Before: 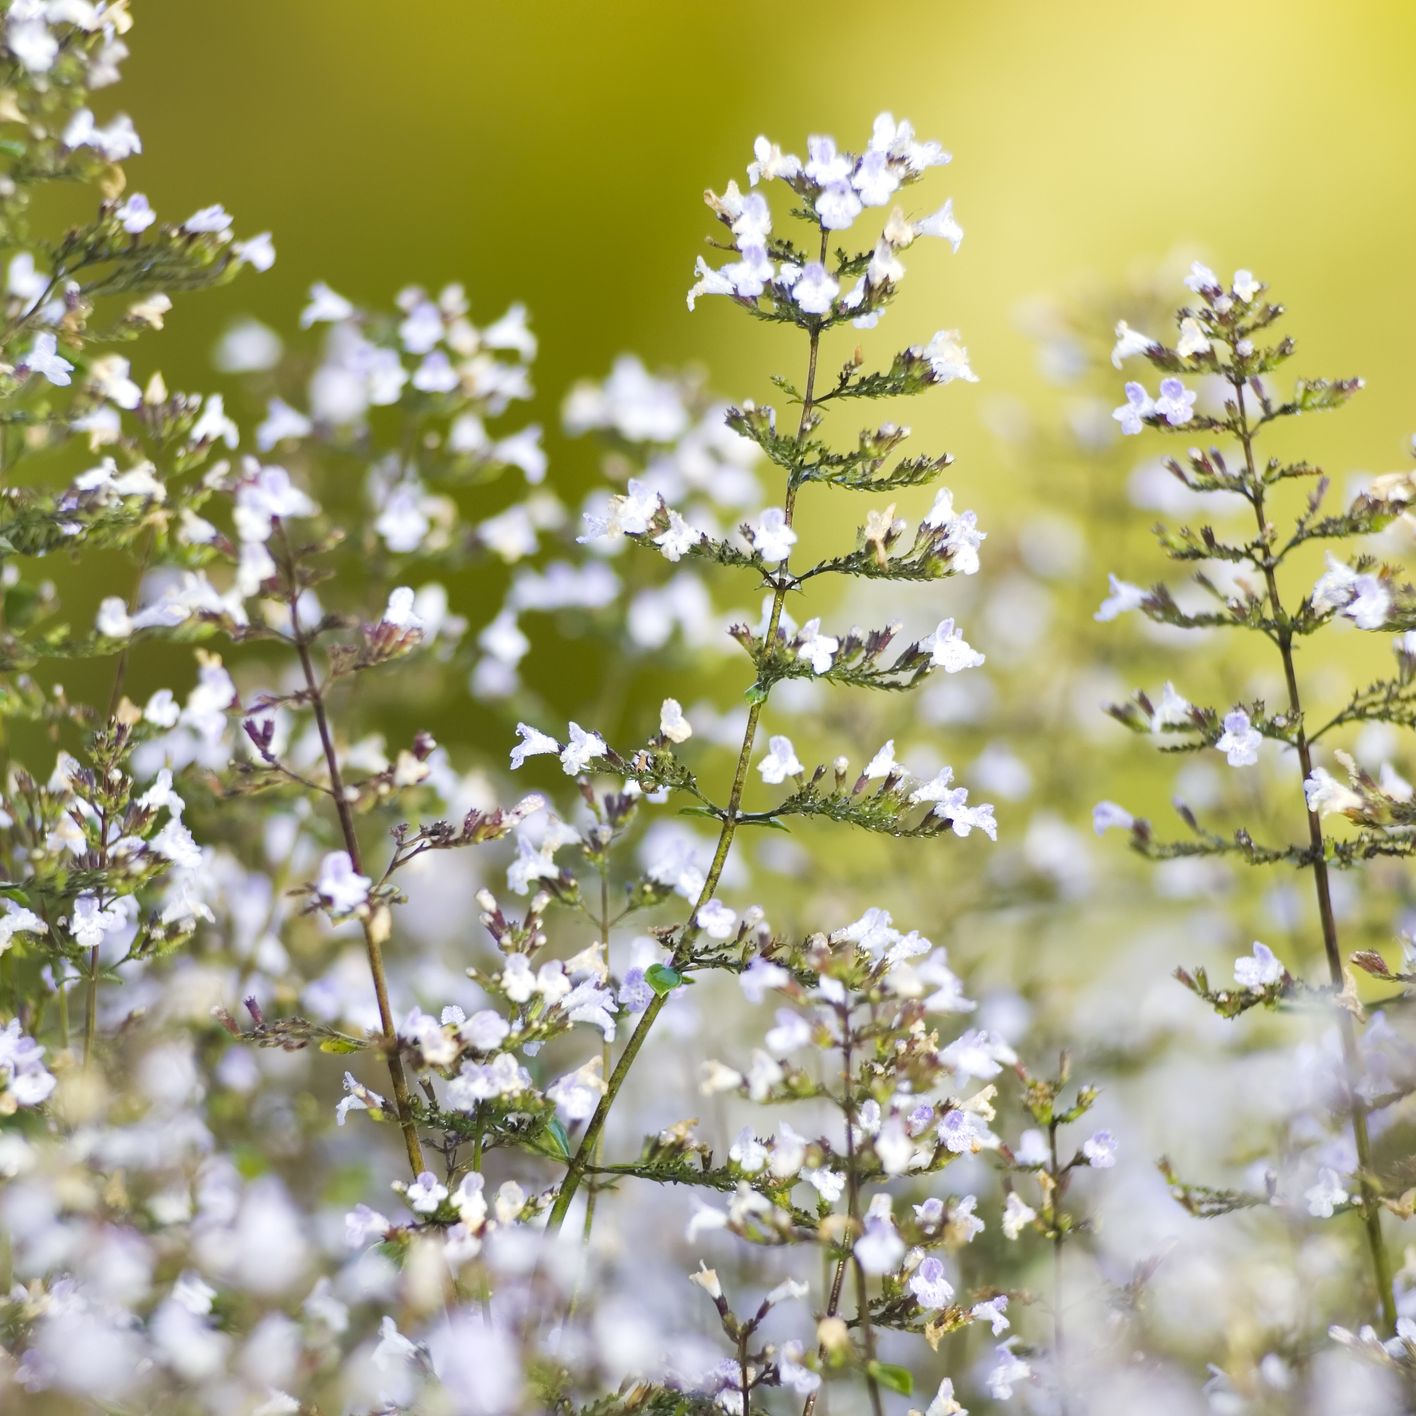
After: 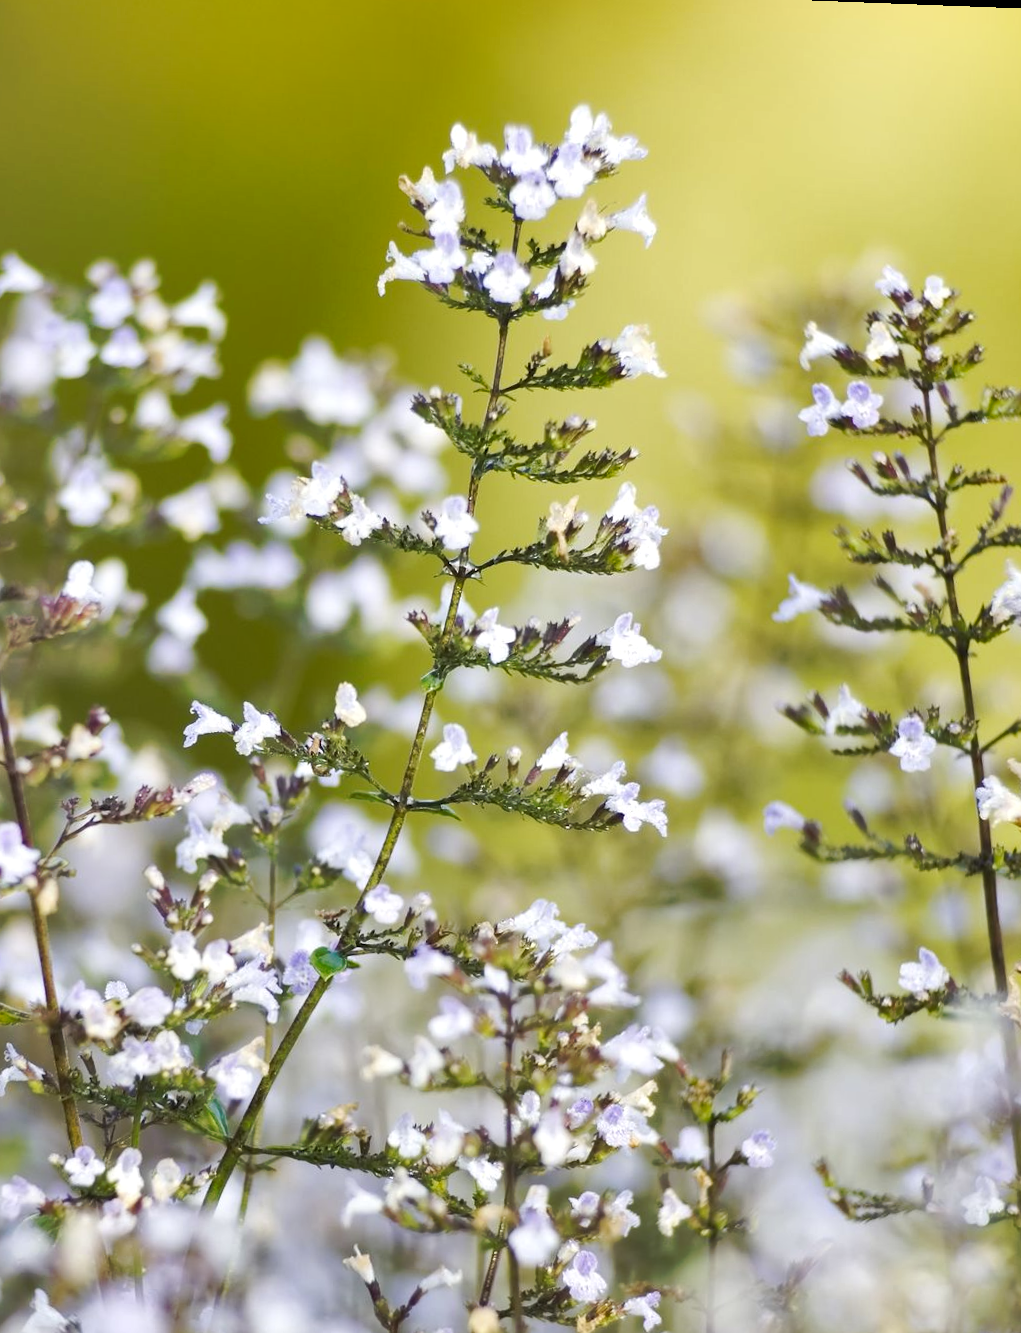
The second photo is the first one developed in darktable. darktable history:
rotate and perspective: rotation 2.17°, automatic cropping off
shadows and highlights: white point adjustment 1, soften with gaussian
crop and rotate: left 24.034%, top 2.838%, right 6.406%, bottom 6.299%
tone curve: curves: ch0 [(0, 0) (0.003, 0.003) (0.011, 0.011) (0.025, 0.025) (0.044, 0.044) (0.069, 0.069) (0.1, 0.099) (0.136, 0.135) (0.177, 0.177) (0.224, 0.224) (0.277, 0.276) (0.335, 0.334) (0.399, 0.398) (0.468, 0.467) (0.543, 0.565) (0.623, 0.641) (0.709, 0.723) (0.801, 0.81) (0.898, 0.902) (1, 1)], preserve colors none
